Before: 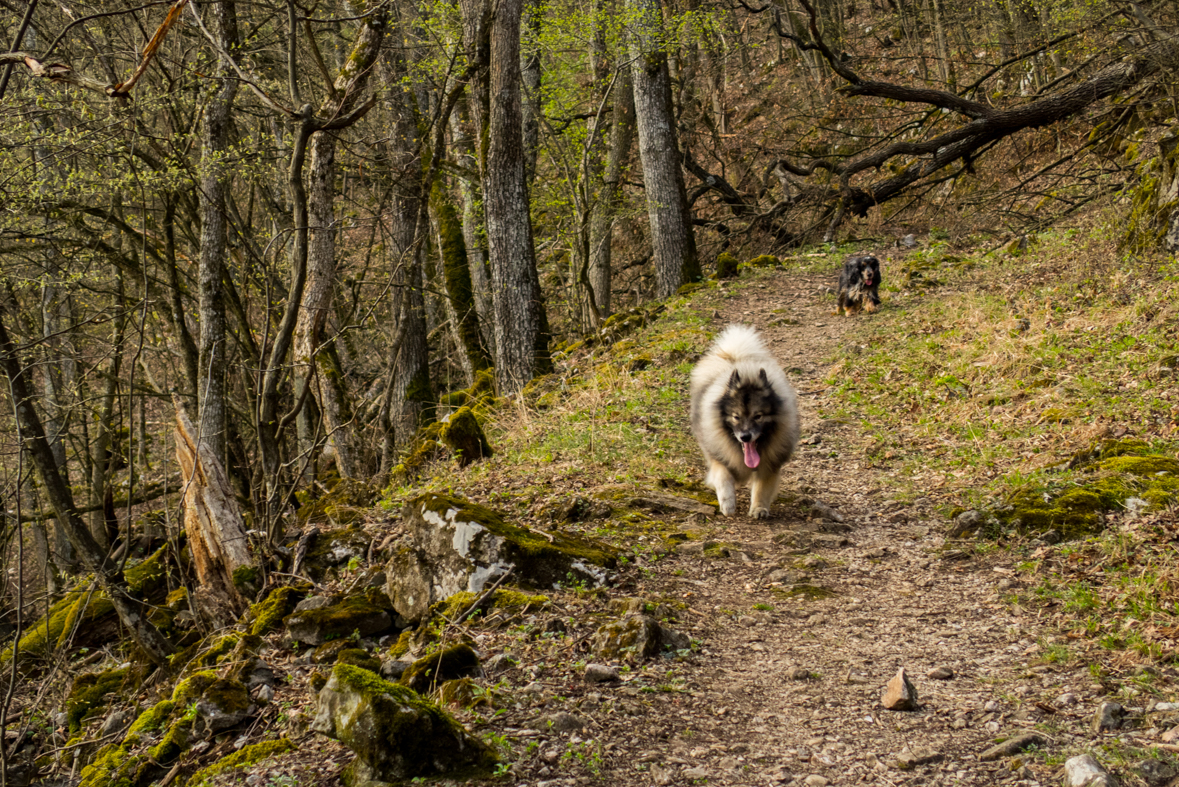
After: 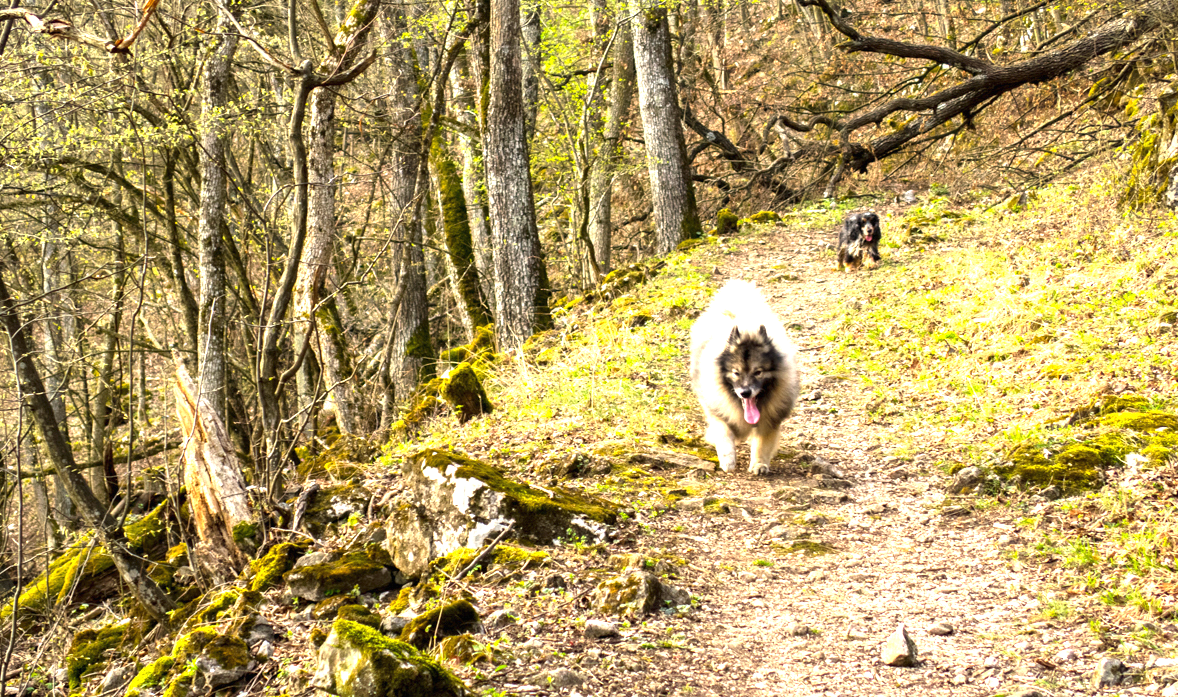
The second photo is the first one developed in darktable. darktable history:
exposure: black level correction 0, exposure 1.59 EV, compensate exposure bias true, compensate highlight preservation false
crop and rotate: top 5.609%, bottom 5.71%
